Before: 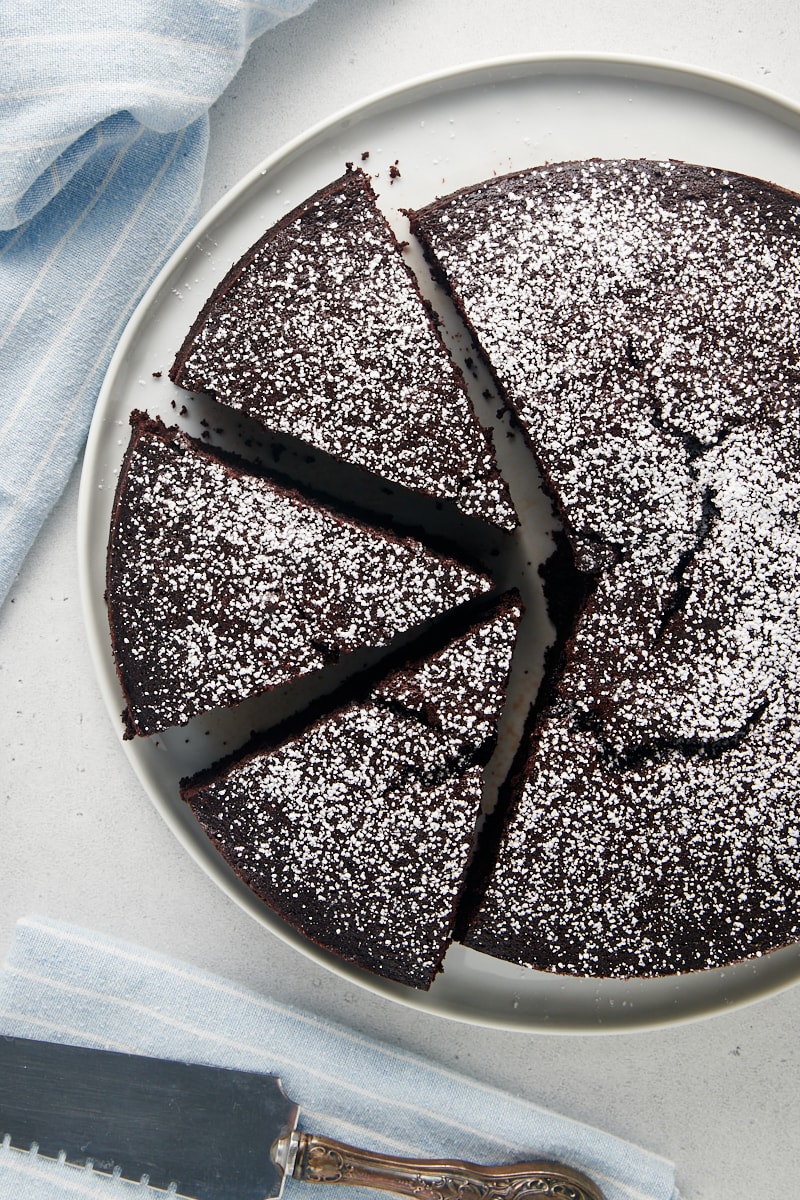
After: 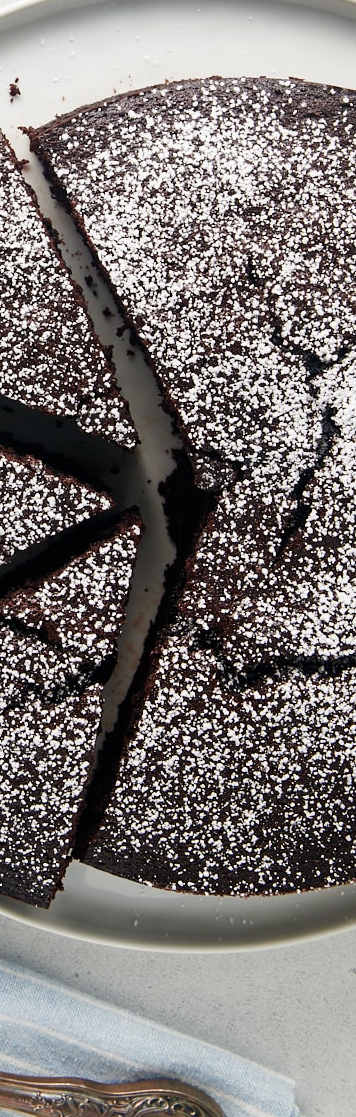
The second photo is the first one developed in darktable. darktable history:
crop: left 47.519%, top 6.846%, right 7.881%
